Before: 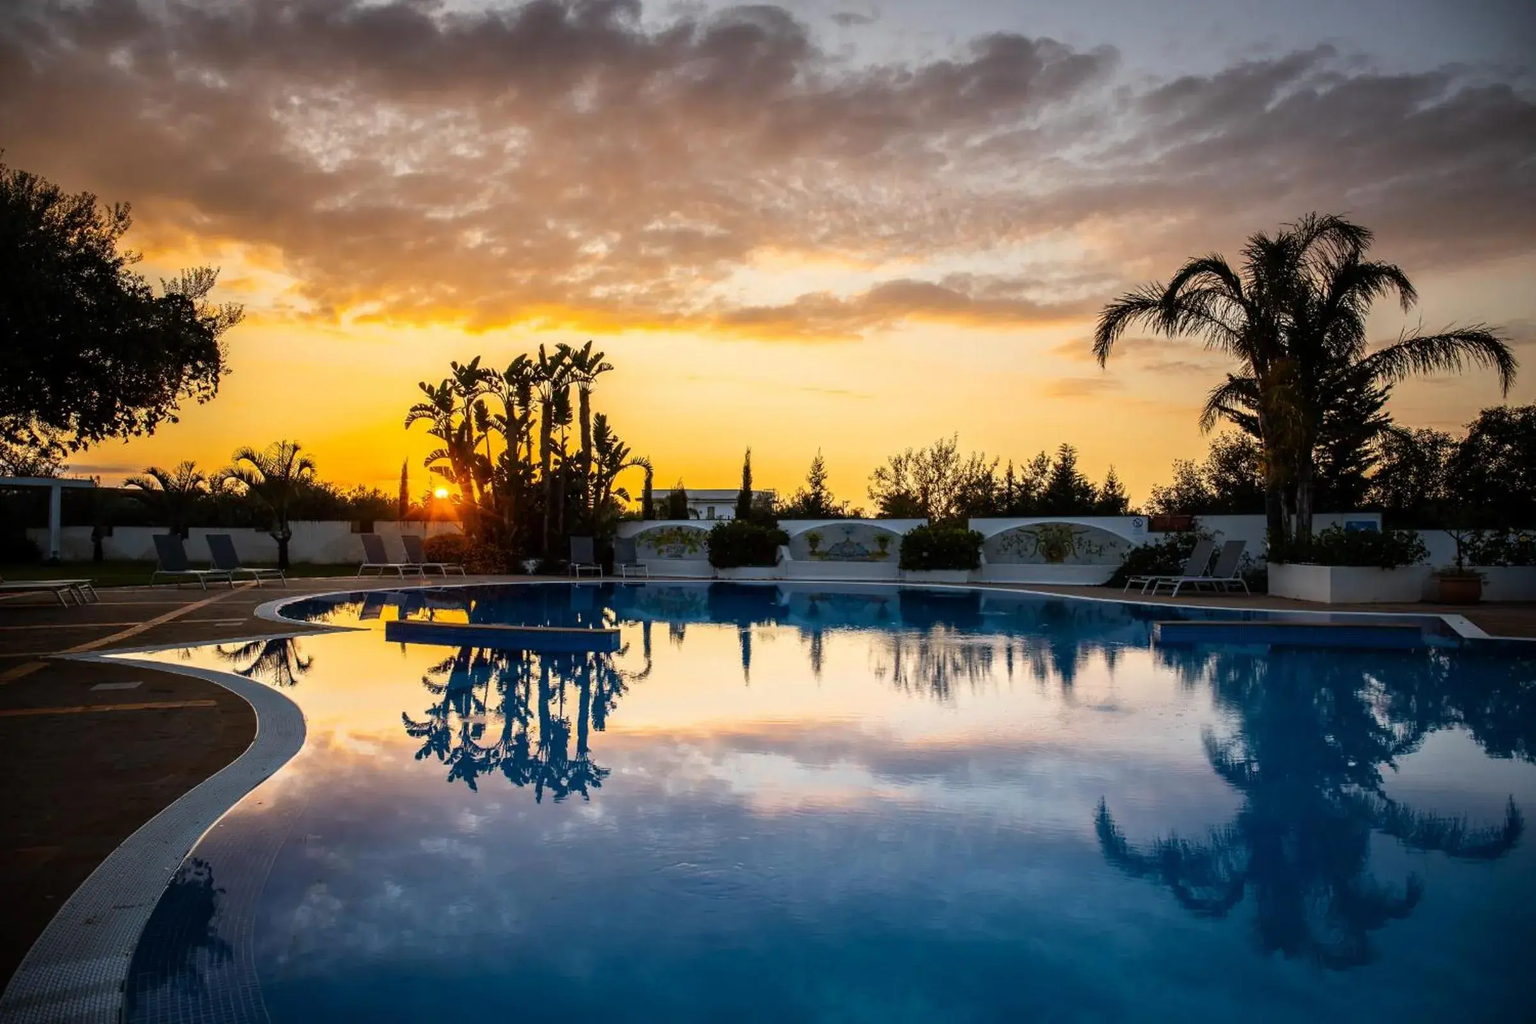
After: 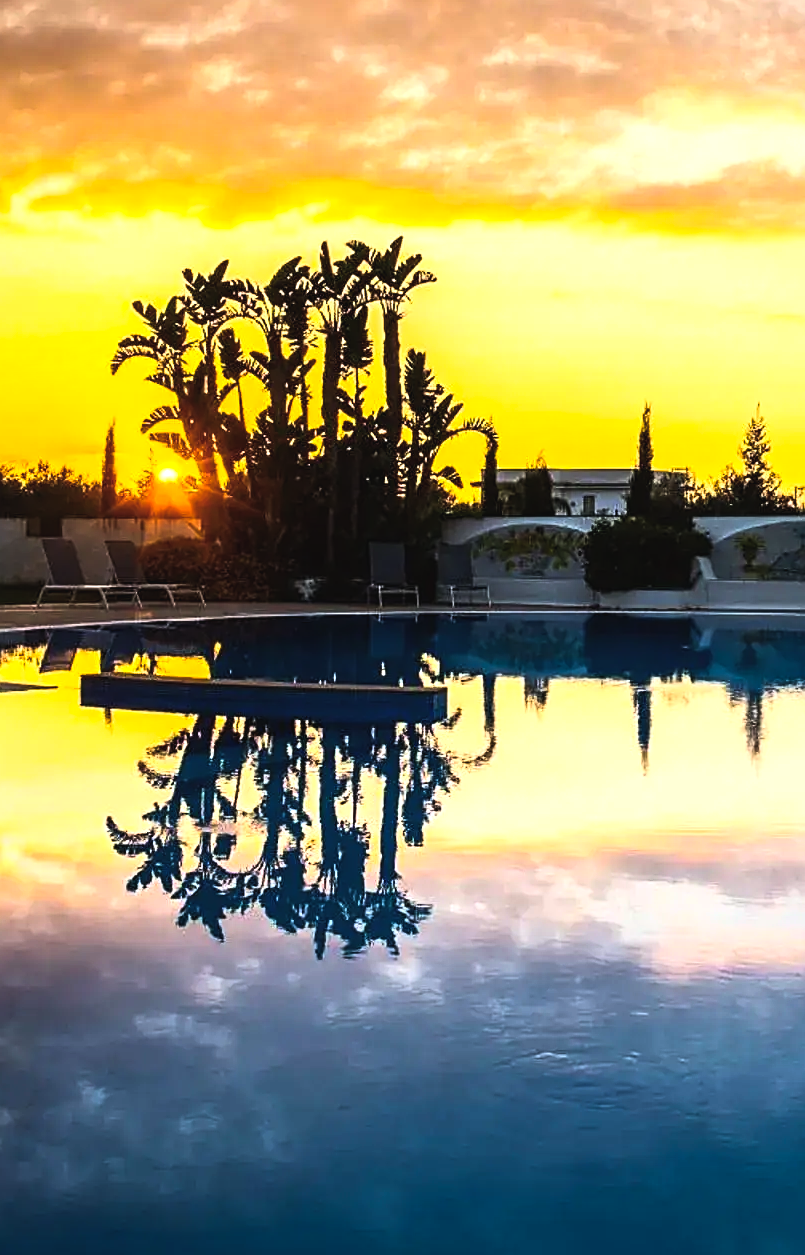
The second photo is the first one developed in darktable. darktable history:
base curve: curves: ch0 [(0, 0) (0.257, 0.25) (0.482, 0.586) (0.757, 0.871) (1, 1)]
sharpen: on, module defaults
crop and rotate: left 21.77%, top 18.528%, right 44.676%, bottom 2.997%
color balance rgb: global offset › luminance 0.71%, perceptual saturation grading › global saturation -11.5%, perceptual brilliance grading › highlights 17.77%, perceptual brilliance grading › mid-tones 31.71%, perceptual brilliance grading › shadows -31.01%, global vibrance 50%
